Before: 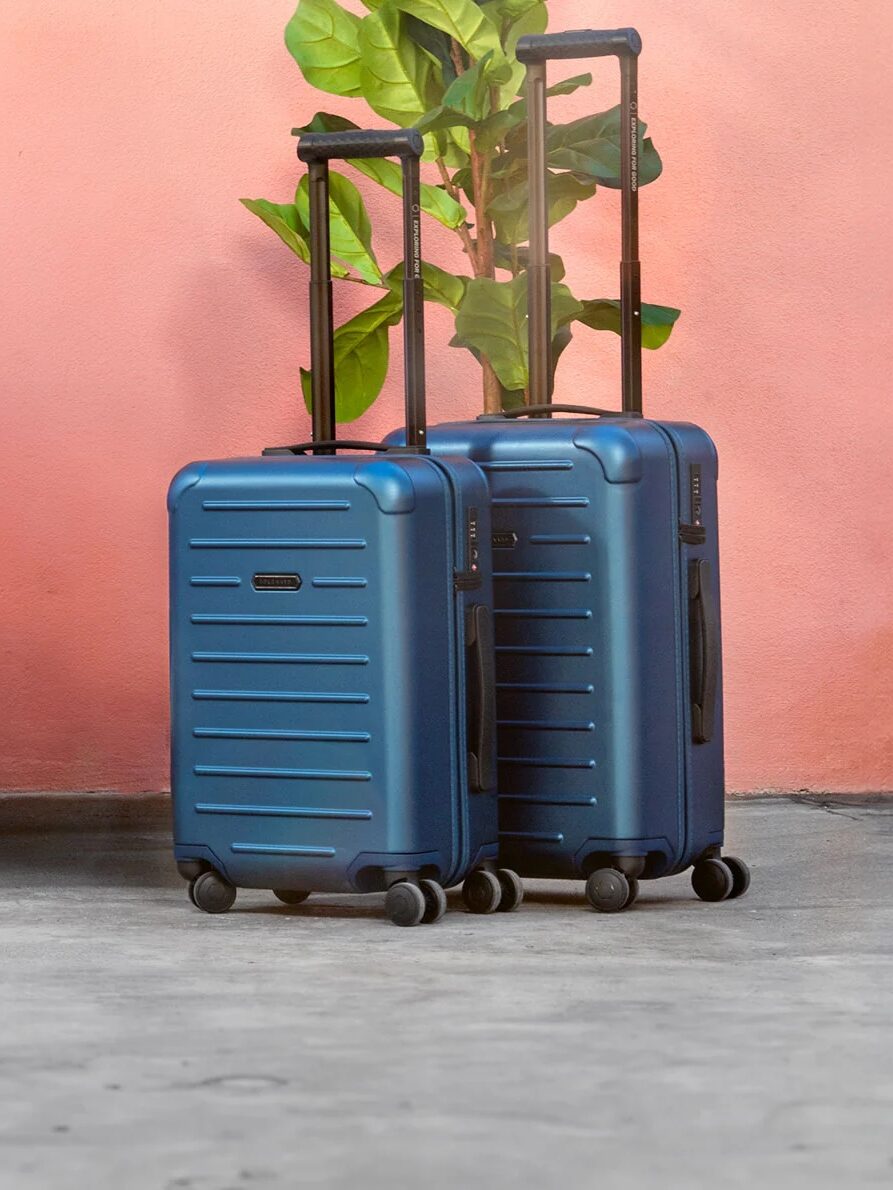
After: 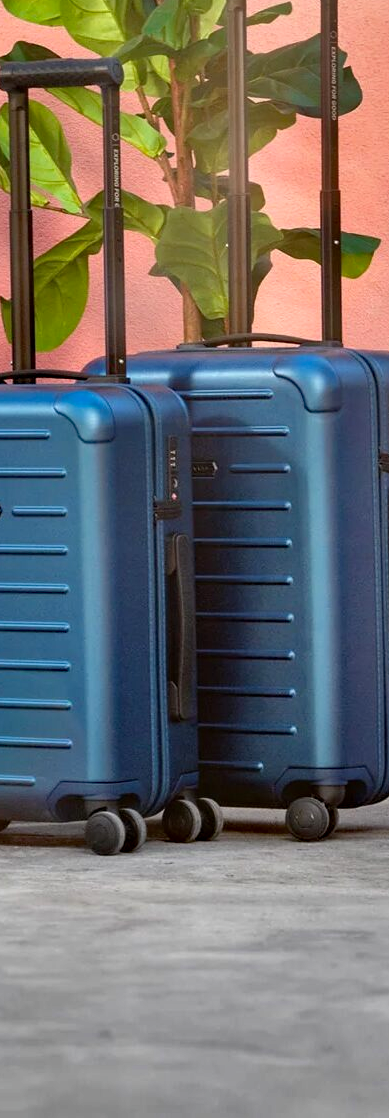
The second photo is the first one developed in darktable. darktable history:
shadows and highlights: white point adjustment 0.079, highlights -70.17, highlights color adjustment 72.56%, soften with gaussian
tone equalizer: on, module defaults
crop: left 33.67%, top 6.024%, right 22.767%
haze removal: compatibility mode true
